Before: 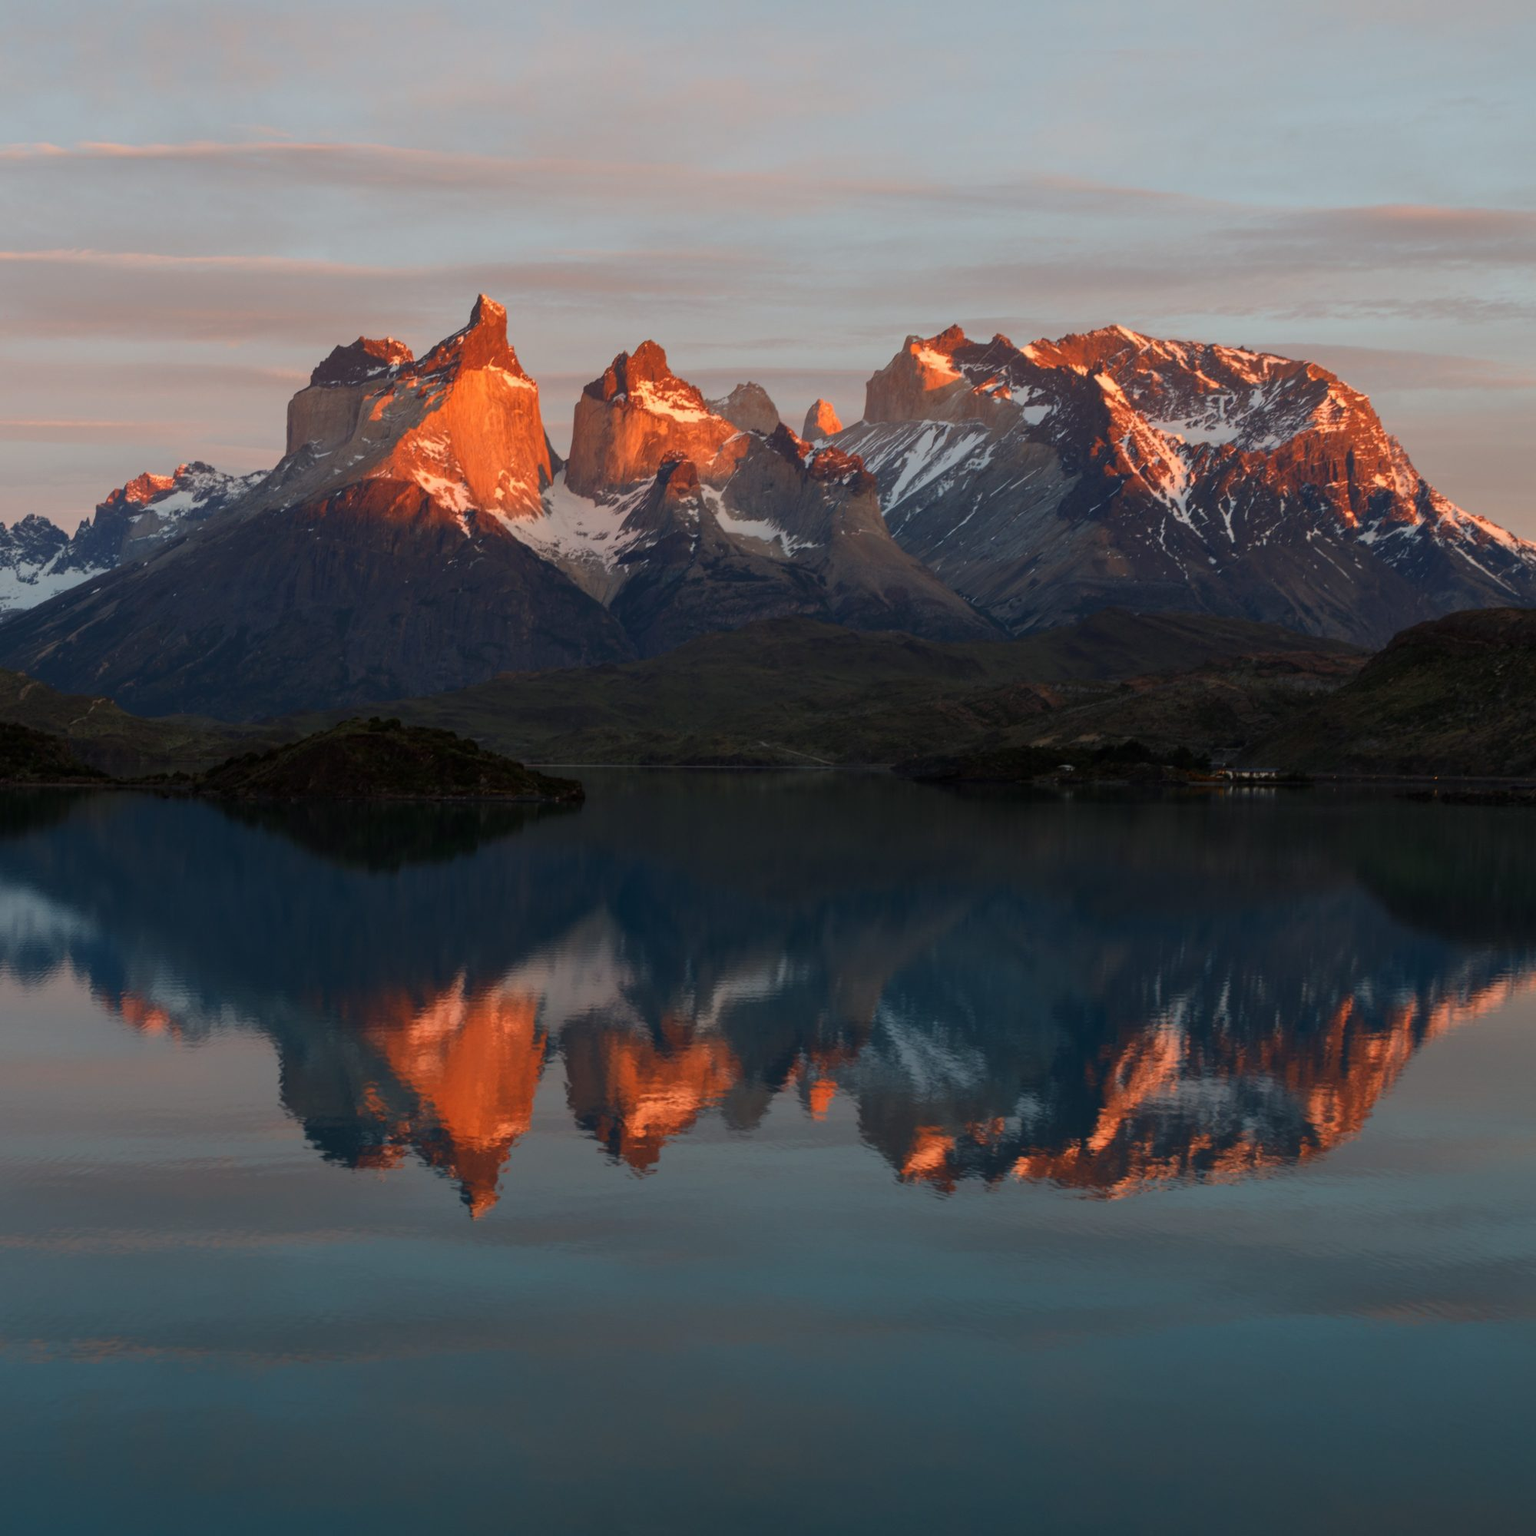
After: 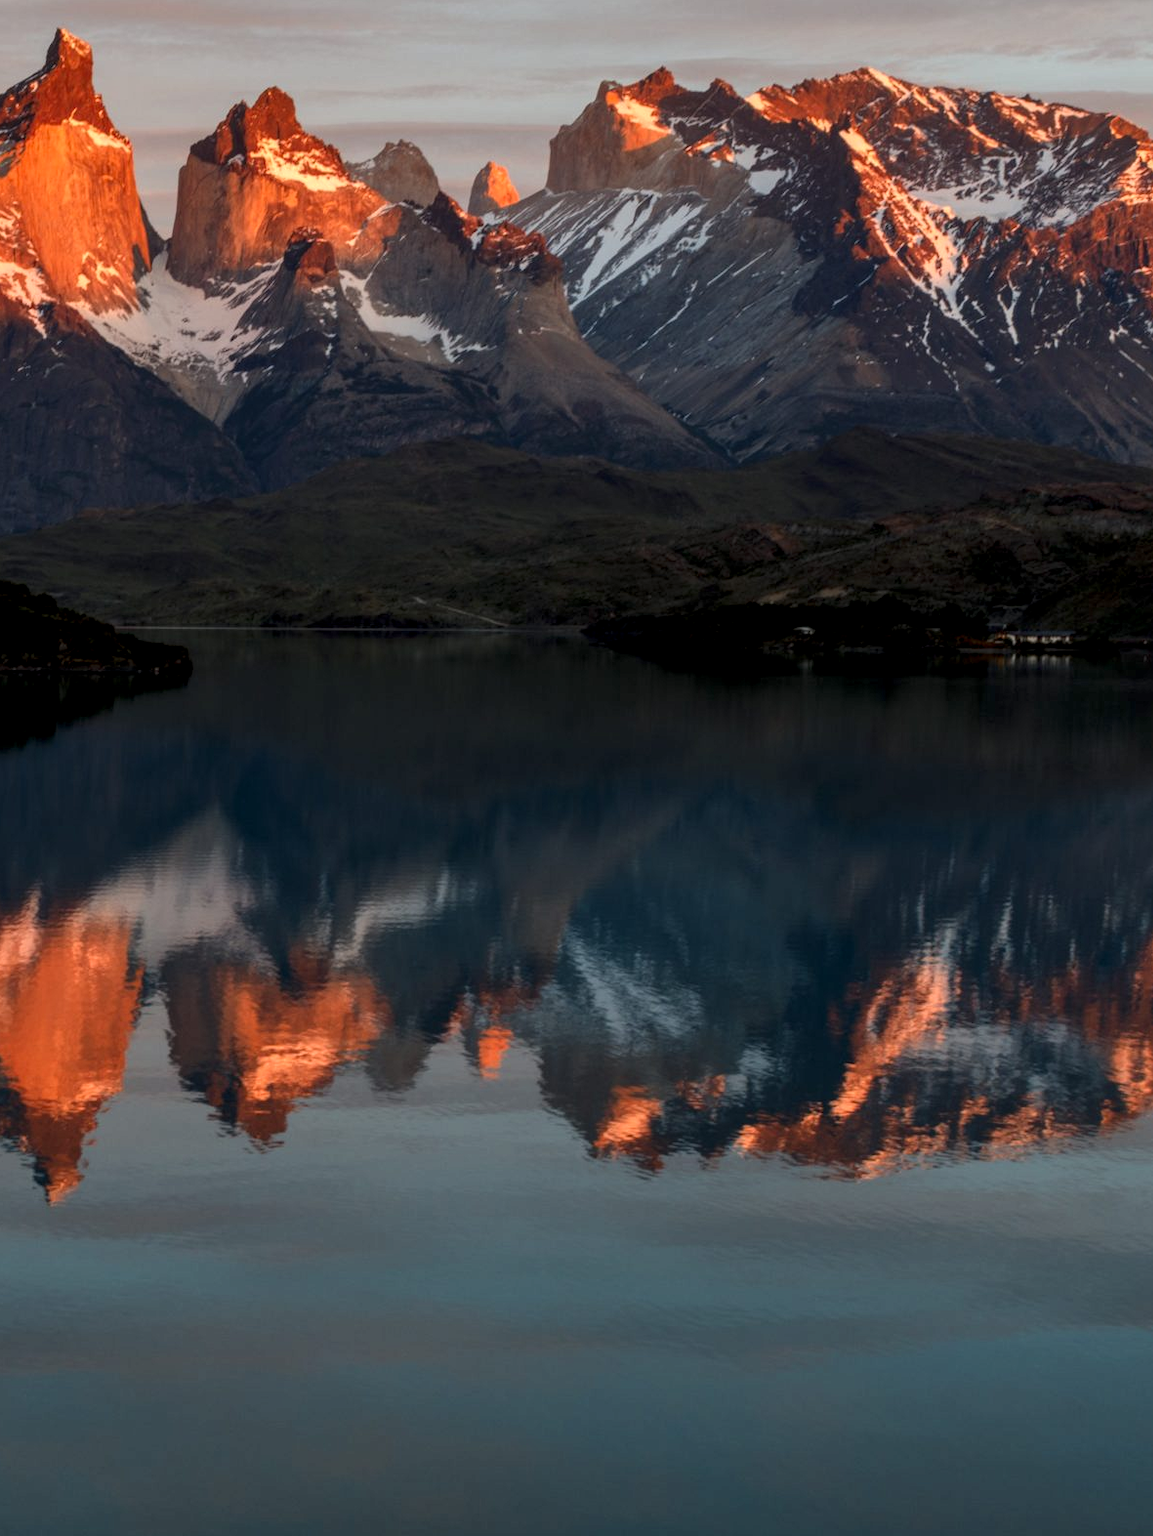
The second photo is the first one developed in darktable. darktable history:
crop and rotate: left 28.256%, top 17.734%, right 12.656%, bottom 3.573%
exposure: compensate exposure bias true, compensate highlight preservation false
local contrast: detail 150%
vibrance: on, module defaults
